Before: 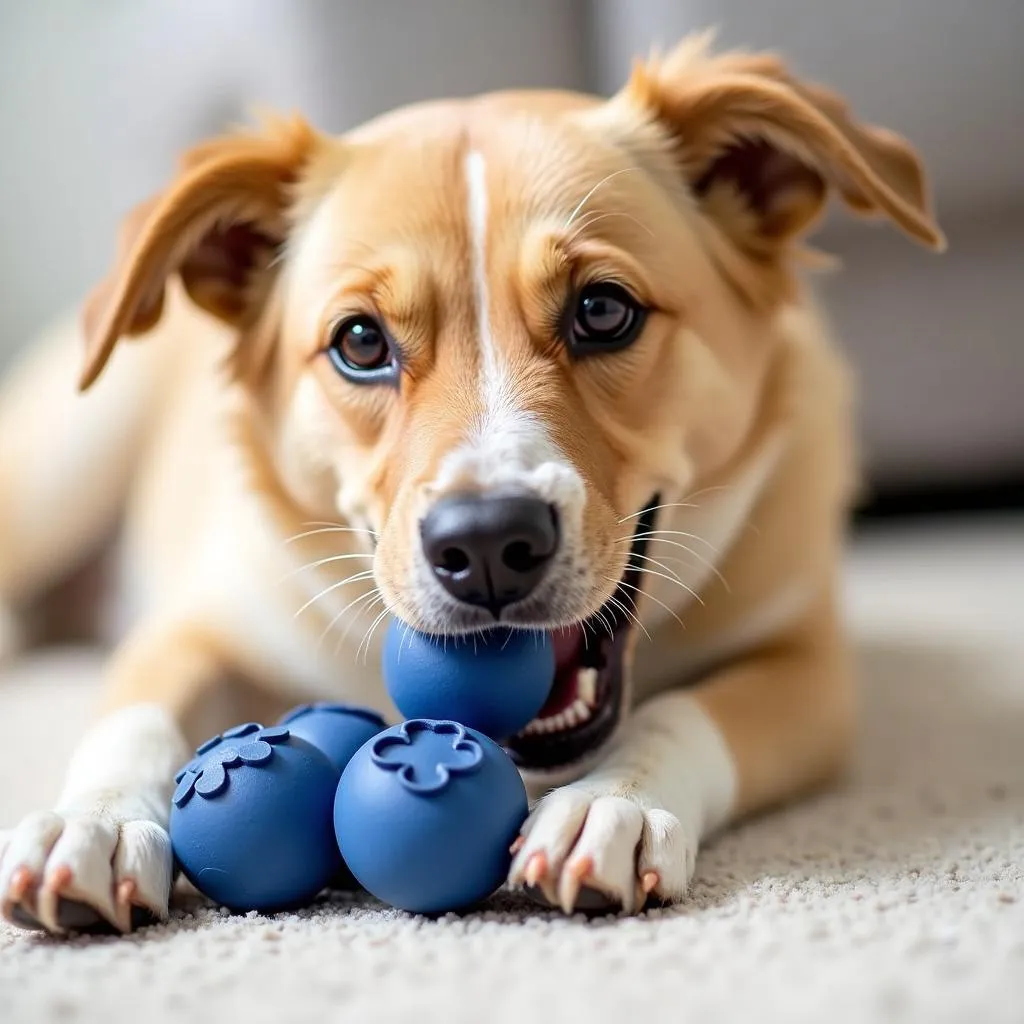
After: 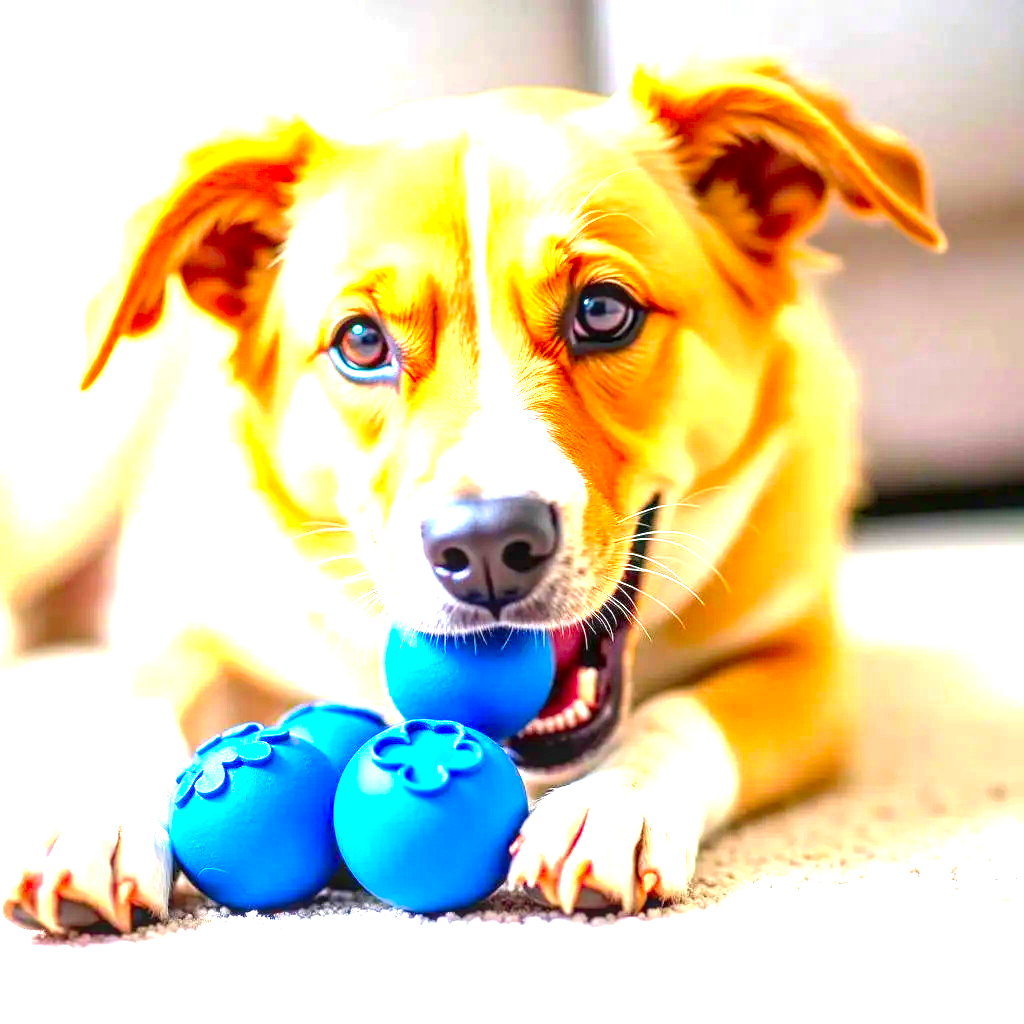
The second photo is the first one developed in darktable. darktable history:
exposure: black level correction 0.001, exposure 1.725 EV, compensate highlight preservation false
local contrast: highlights 62%, detail 143%, midtone range 0.431
color correction: highlights b* -0.008, saturation 2.15
